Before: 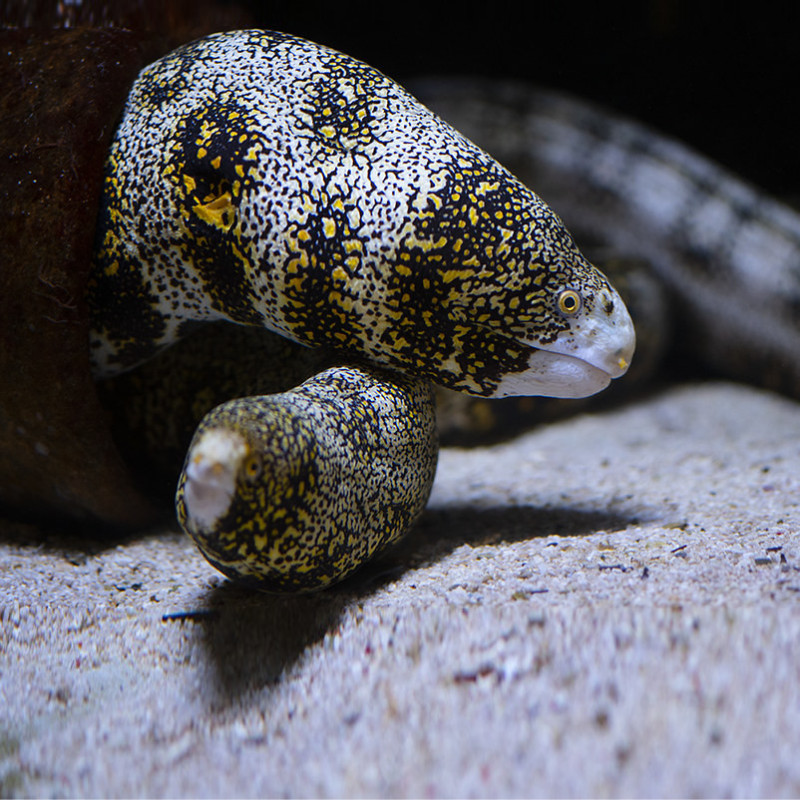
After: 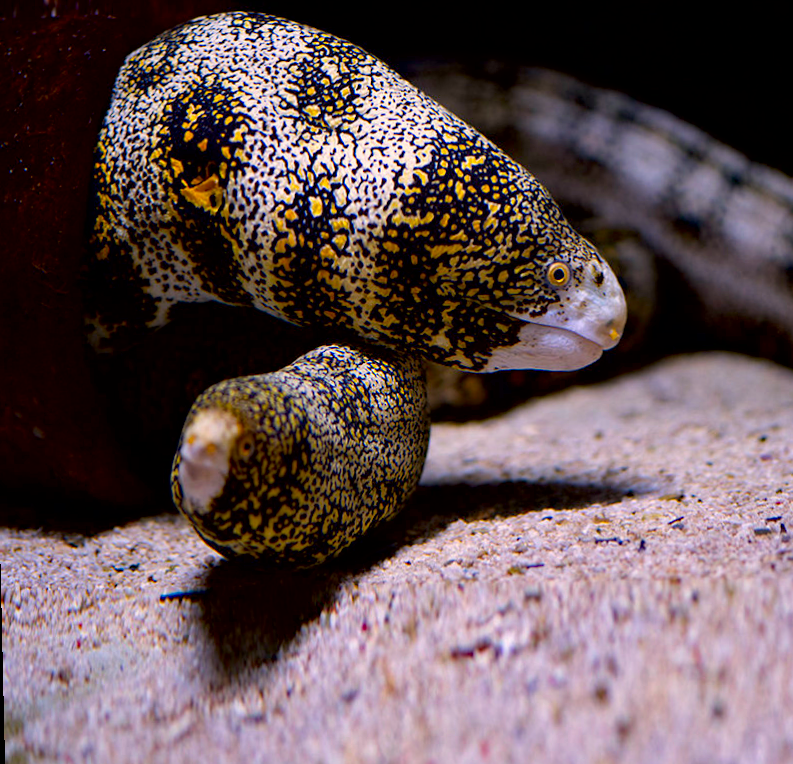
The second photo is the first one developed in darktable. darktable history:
haze removal: compatibility mode true, adaptive false
contrast brightness saturation: brightness -0.02, saturation 0.35
white balance: red 1.127, blue 0.943
rotate and perspective: rotation -1.32°, lens shift (horizontal) -0.031, crop left 0.015, crop right 0.985, crop top 0.047, crop bottom 0.982
exposure: black level correction 0.01, exposure 0.014 EV, compensate highlight preservation false
